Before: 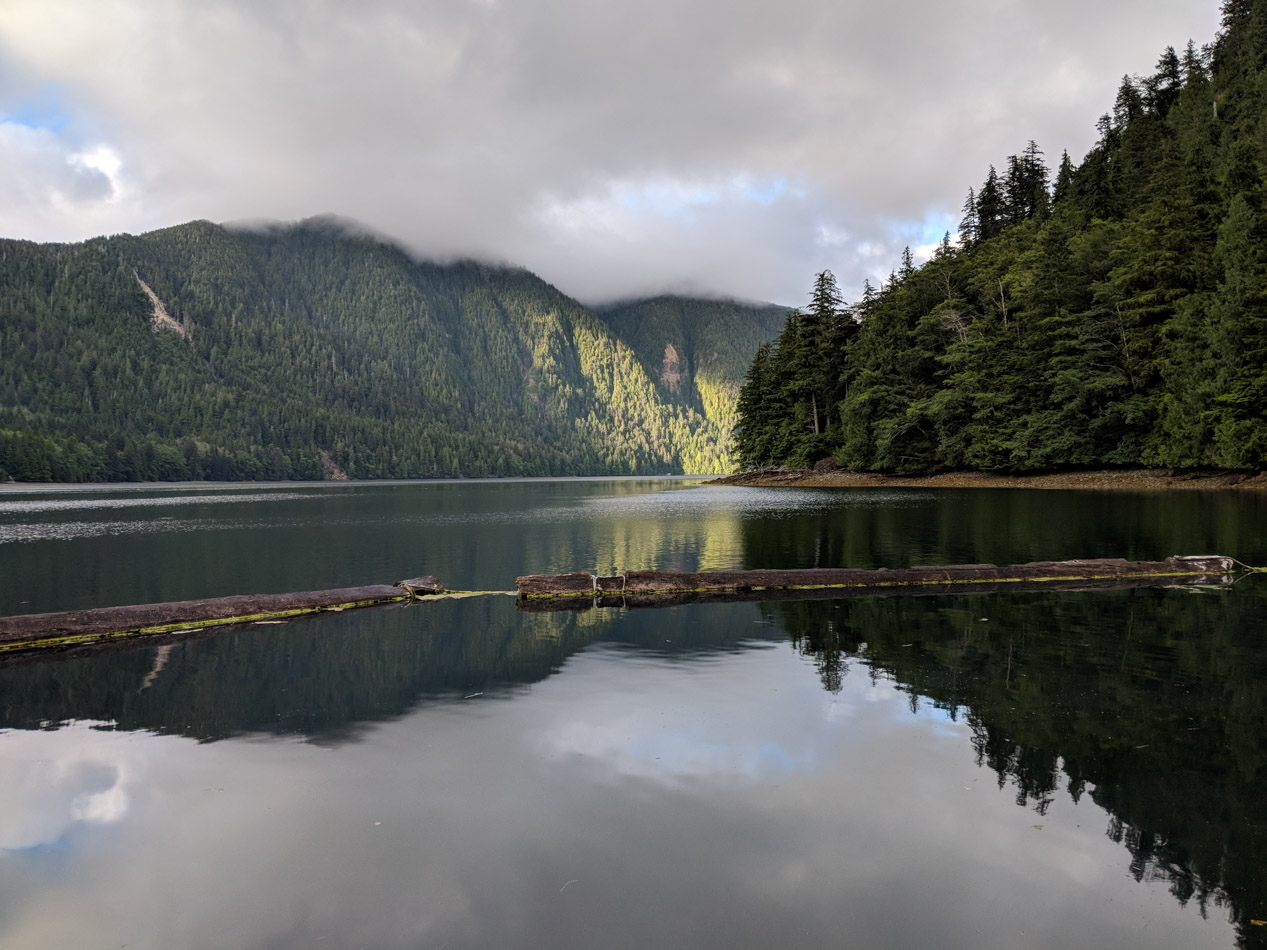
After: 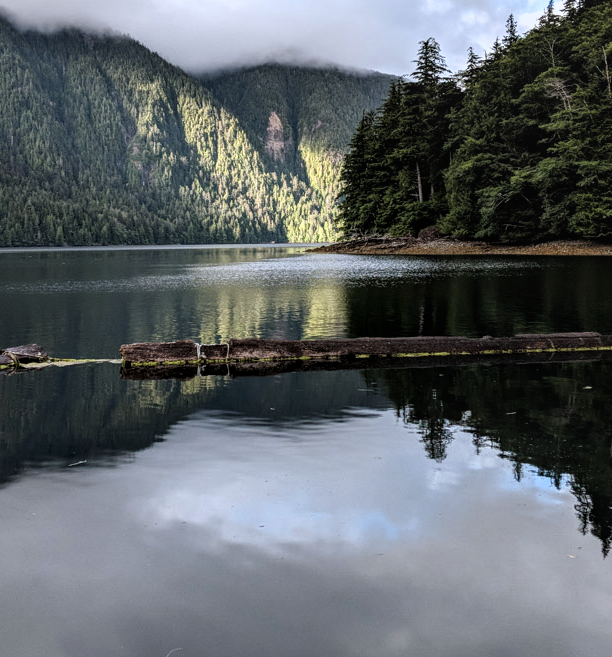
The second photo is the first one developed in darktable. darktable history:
local contrast: on, module defaults
crop: left 31.317%, top 24.465%, right 20.331%, bottom 6.322%
filmic rgb: black relative exposure -9.05 EV, white relative exposure 2.31 EV, hardness 7.41
color correction: highlights a* -0.65, highlights b* -8.58
